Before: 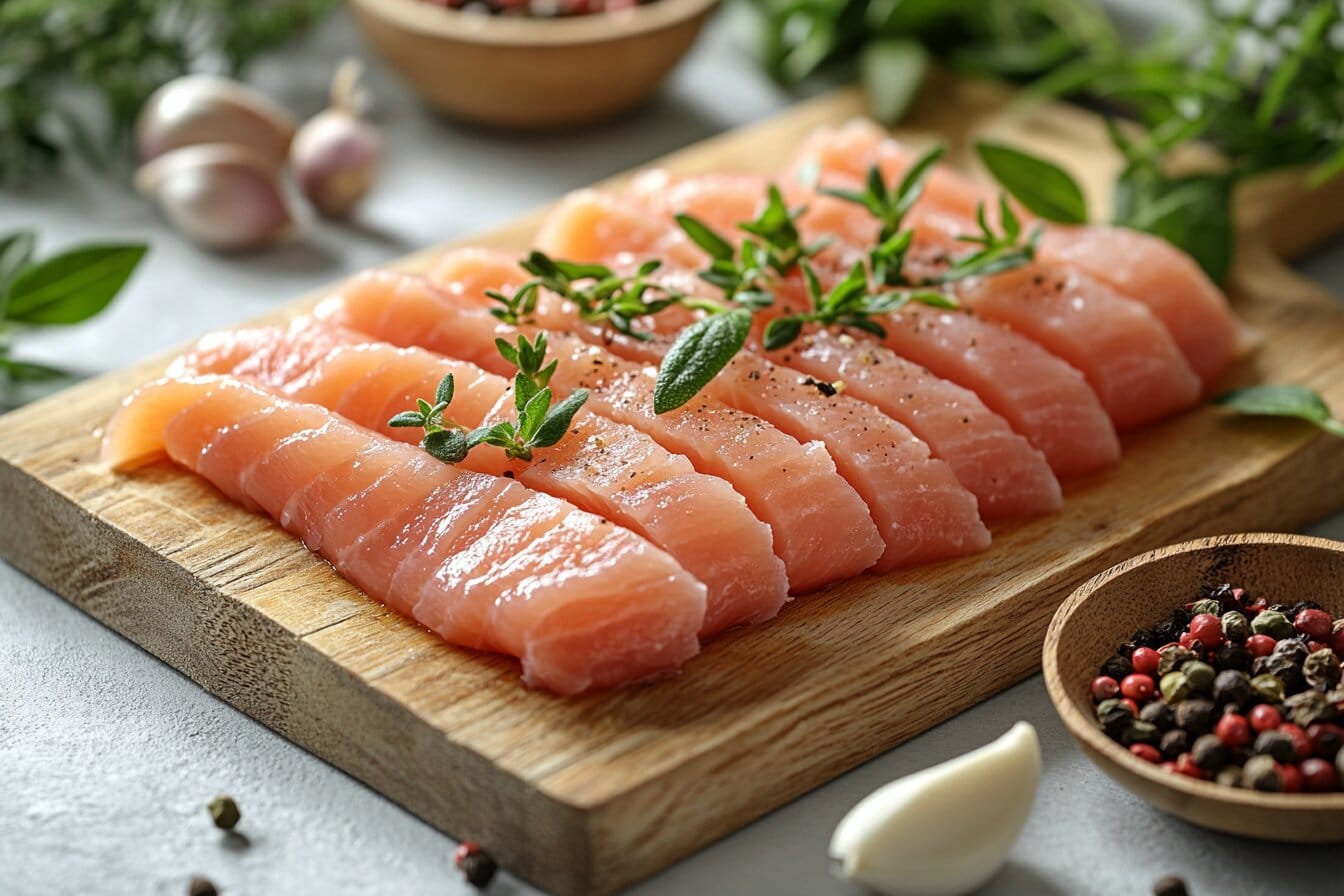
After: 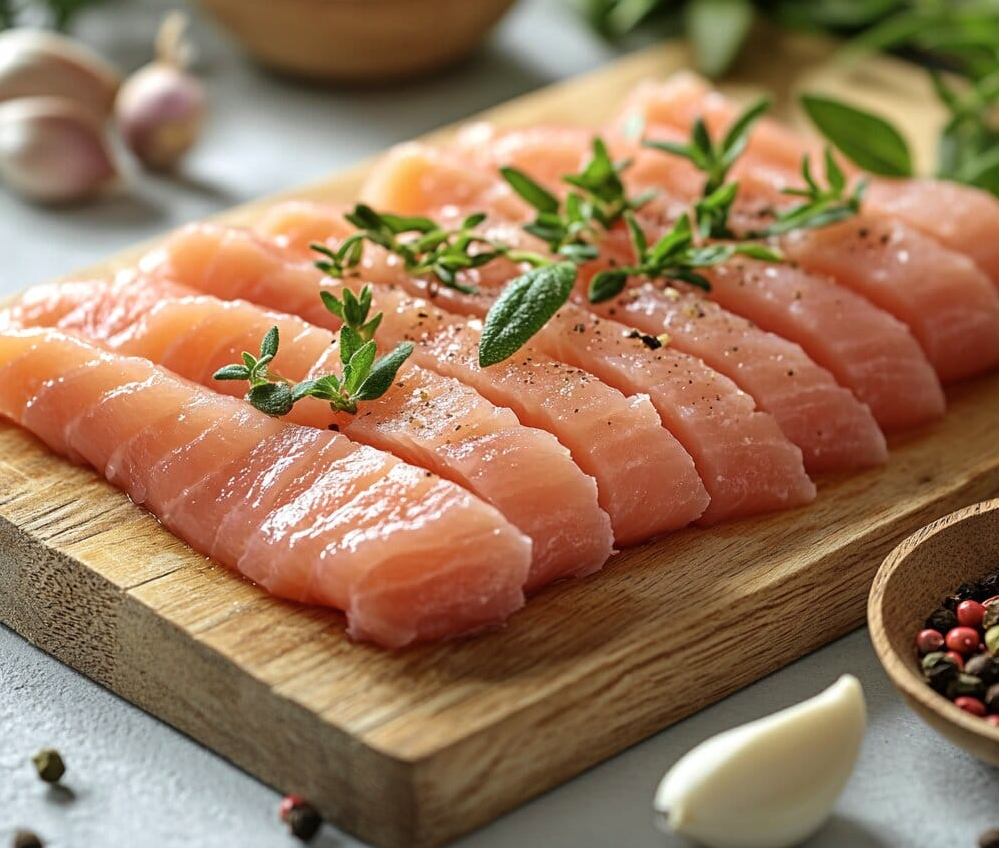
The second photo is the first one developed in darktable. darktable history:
exposure: compensate exposure bias true, compensate highlight preservation false
contrast brightness saturation: saturation -0.064
crop and rotate: left 13.07%, top 5.336%, right 12.539%
velvia: strength 24.55%
